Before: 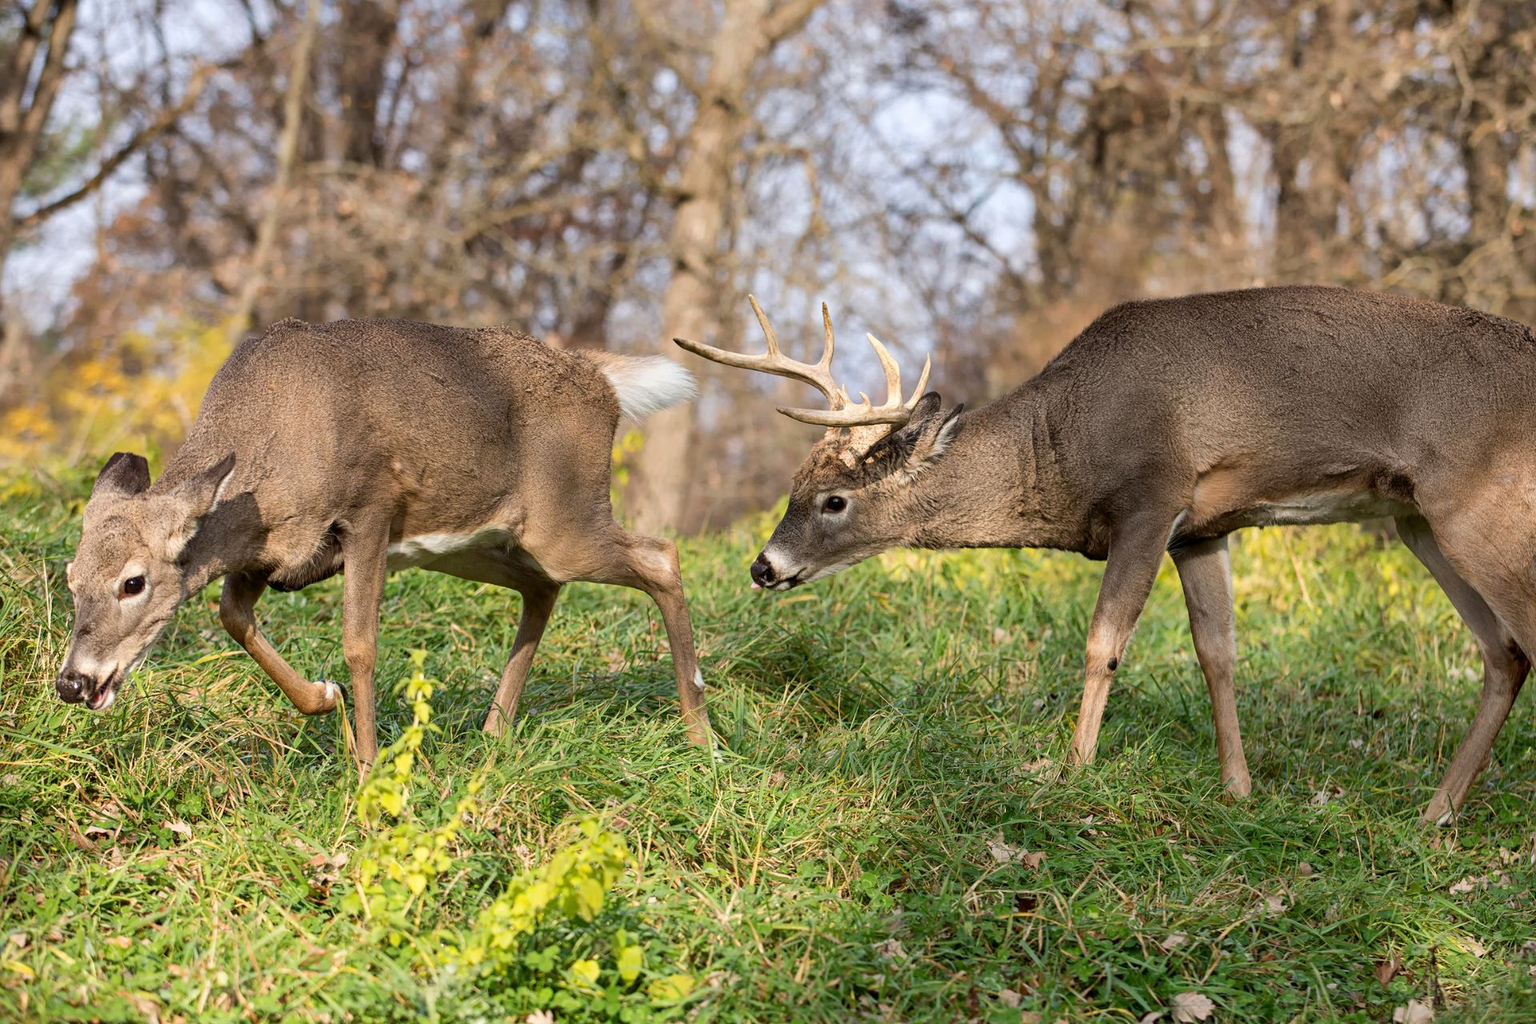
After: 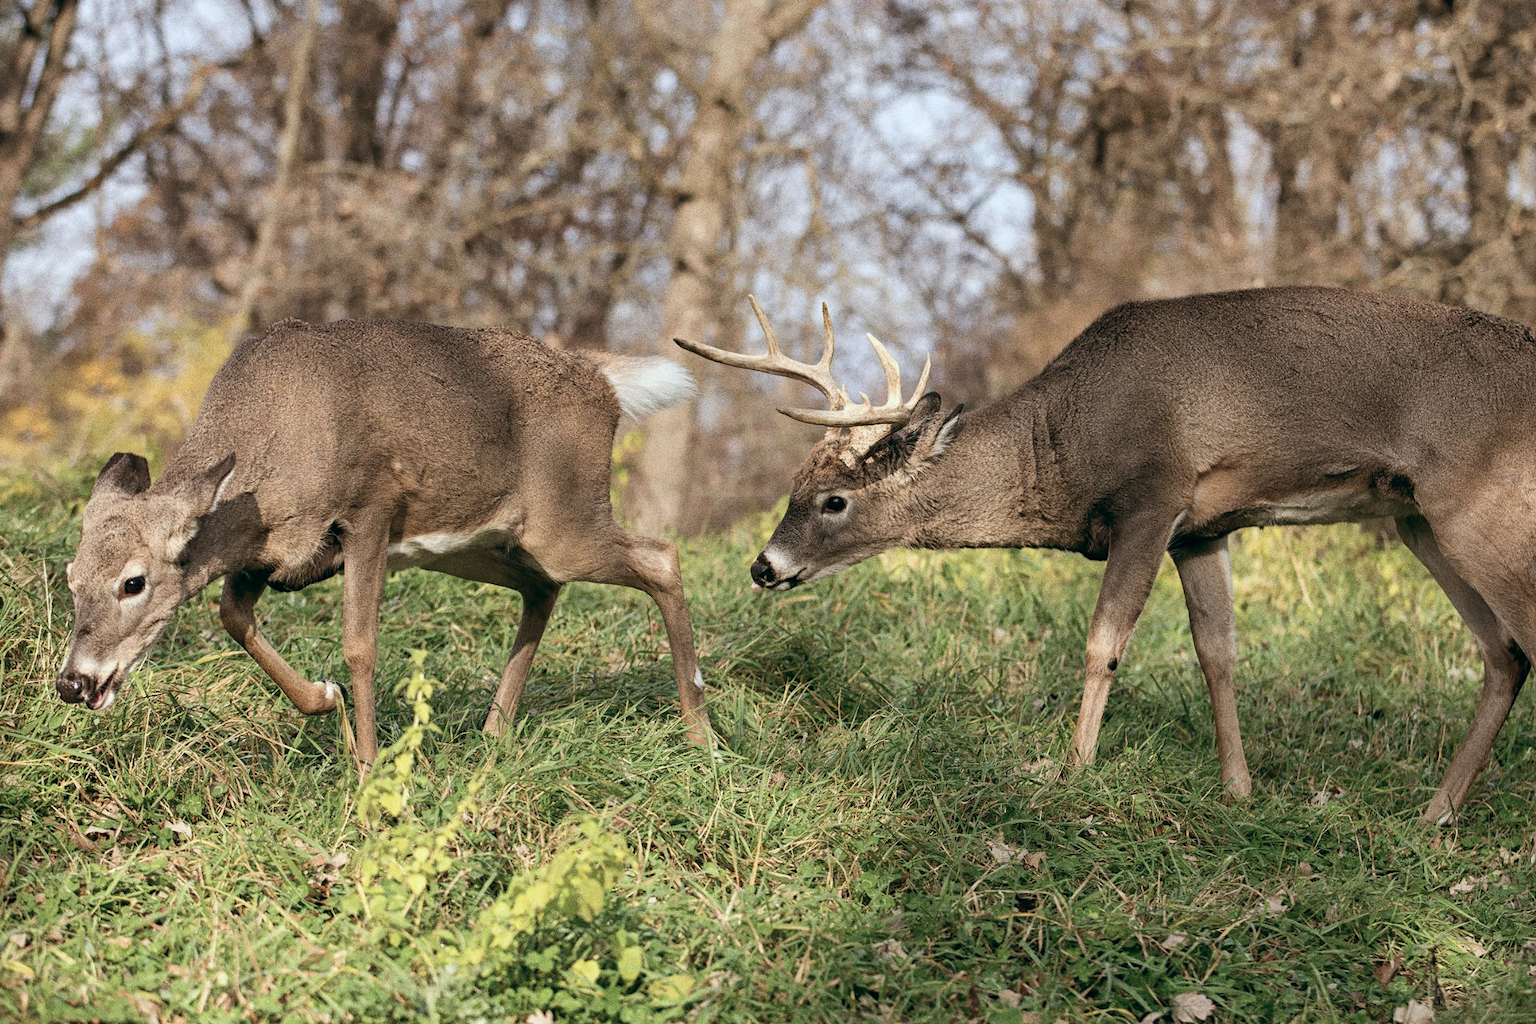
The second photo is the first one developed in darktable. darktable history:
grain: coarseness 0.09 ISO, strength 40%
color balance: lift [1, 0.994, 1.002, 1.006], gamma [0.957, 1.081, 1.016, 0.919], gain [0.97, 0.972, 1.01, 1.028], input saturation 91.06%, output saturation 79.8%
